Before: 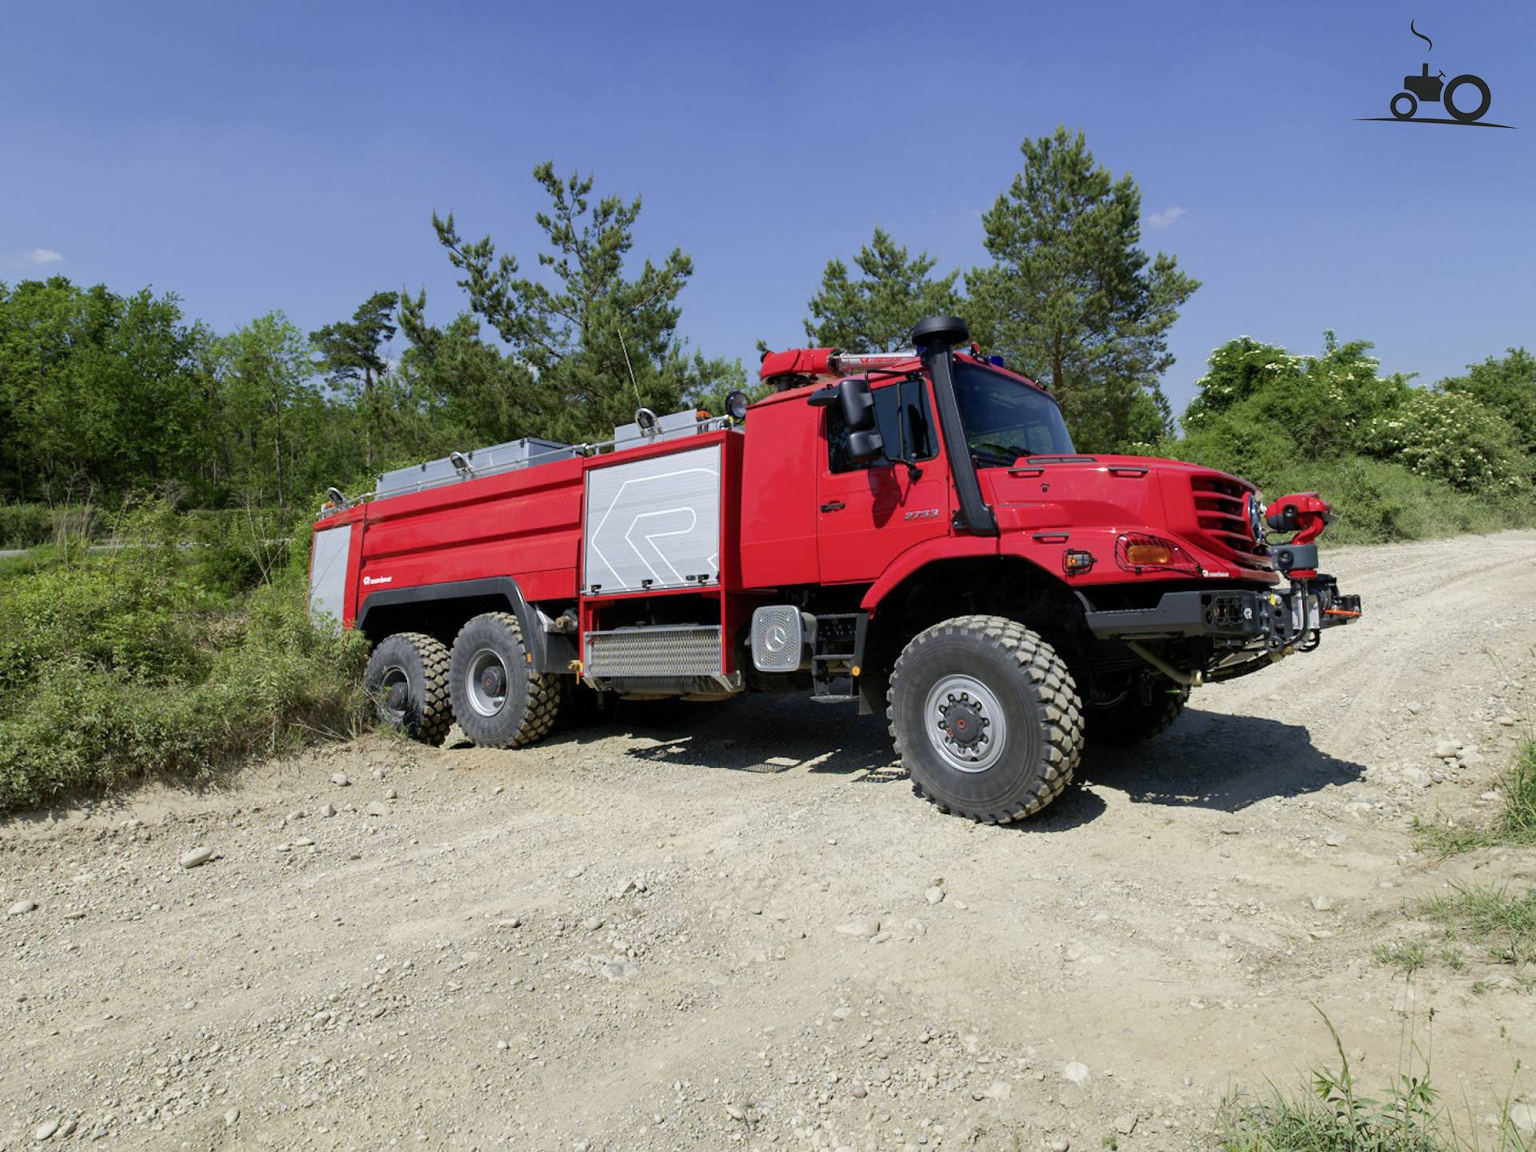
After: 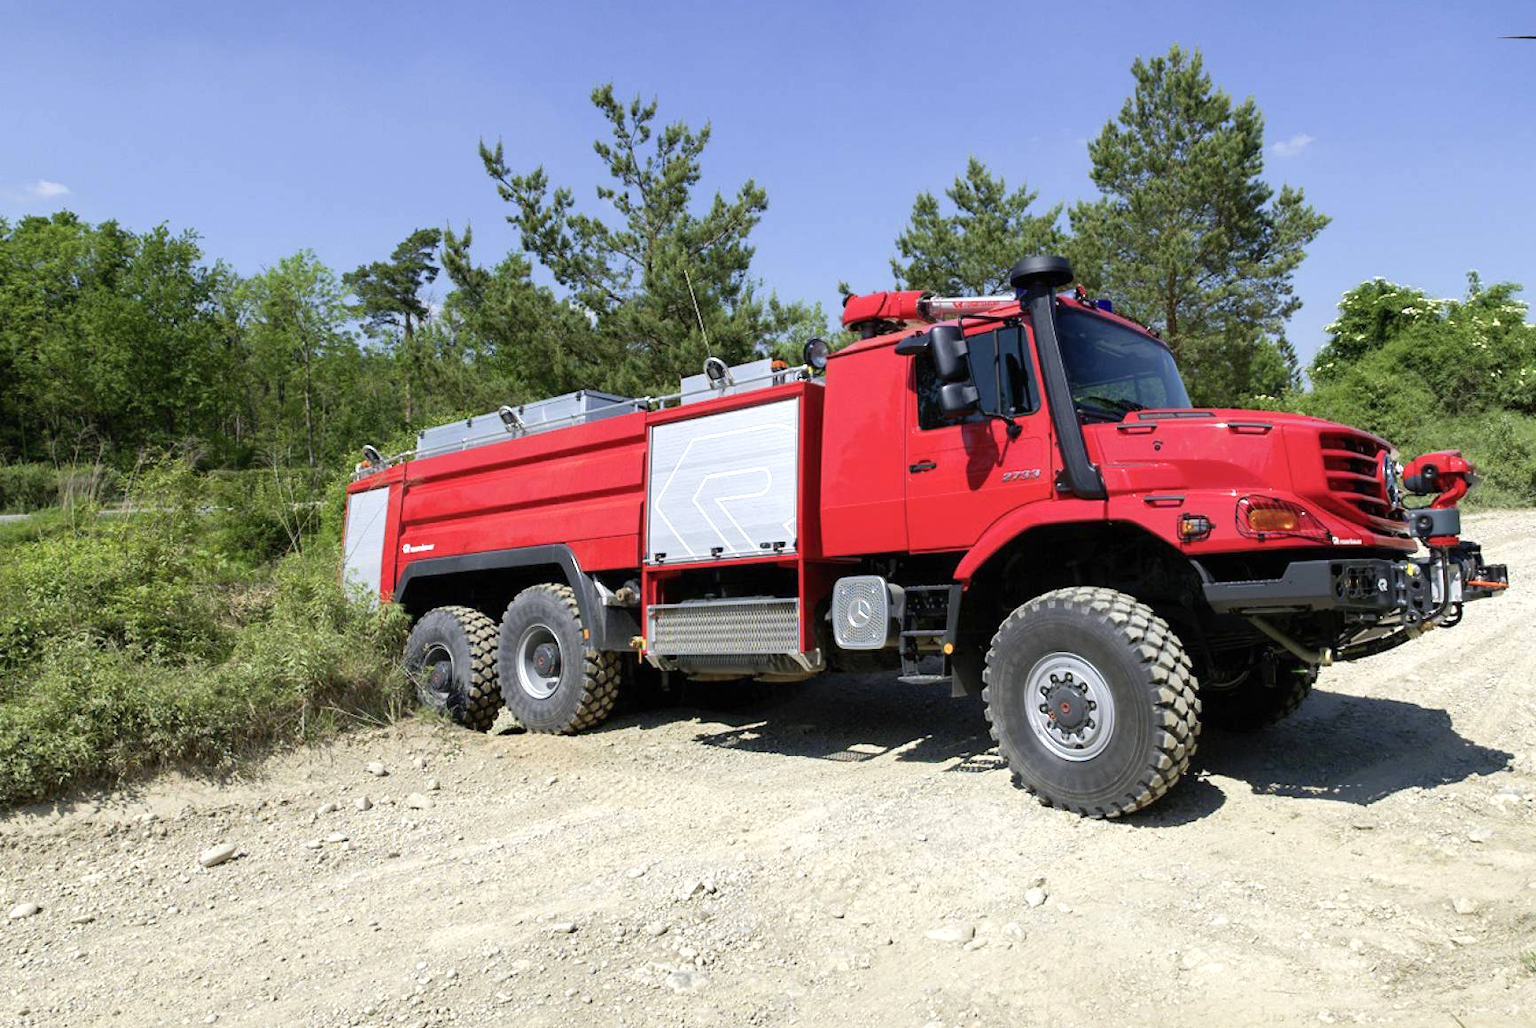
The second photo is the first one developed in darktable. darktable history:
exposure: black level correction 0, exposure 0.5 EV, compensate exposure bias true, compensate highlight preservation false
crop: top 7.49%, right 9.717%, bottom 11.943%
contrast brightness saturation: saturation -0.05
